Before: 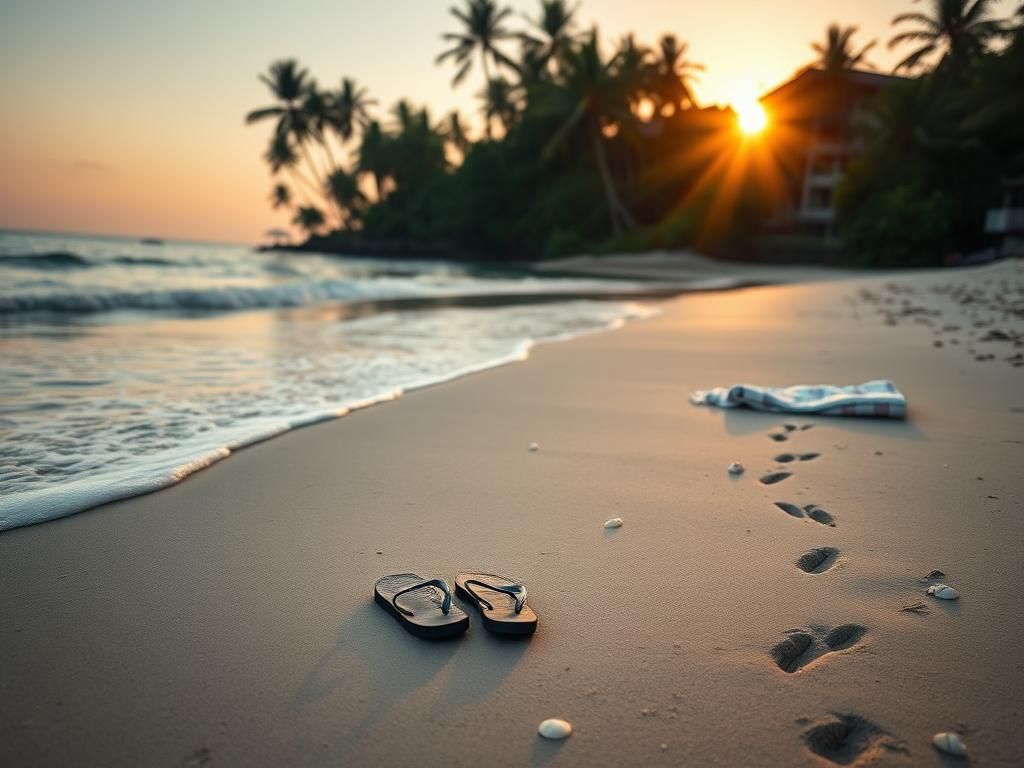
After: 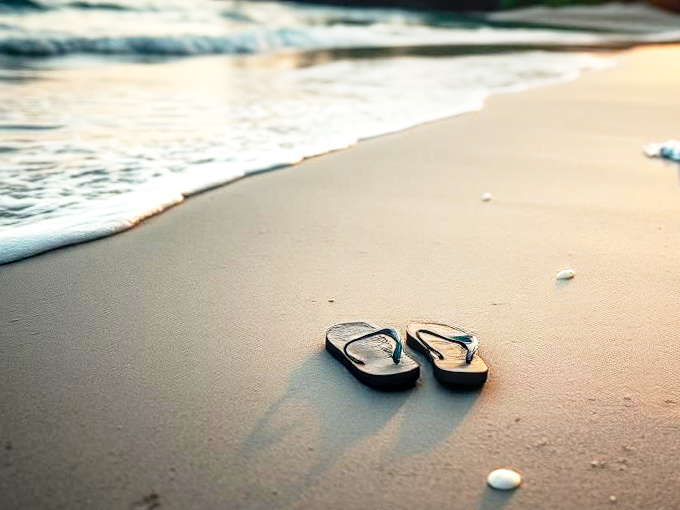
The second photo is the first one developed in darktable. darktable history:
crop and rotate: angle -0.795°, left 3.664%, top 32.289%, right 28.613%
tone equalizer: on, module defaults
base curve: curves: ch0 [(0, 0) (0.012, 0.01) (0.073, 0.168) (0.31, 0.711) (0.645, 0.957) (1, 1)], preserve colors none
local contrast: detail 130%
